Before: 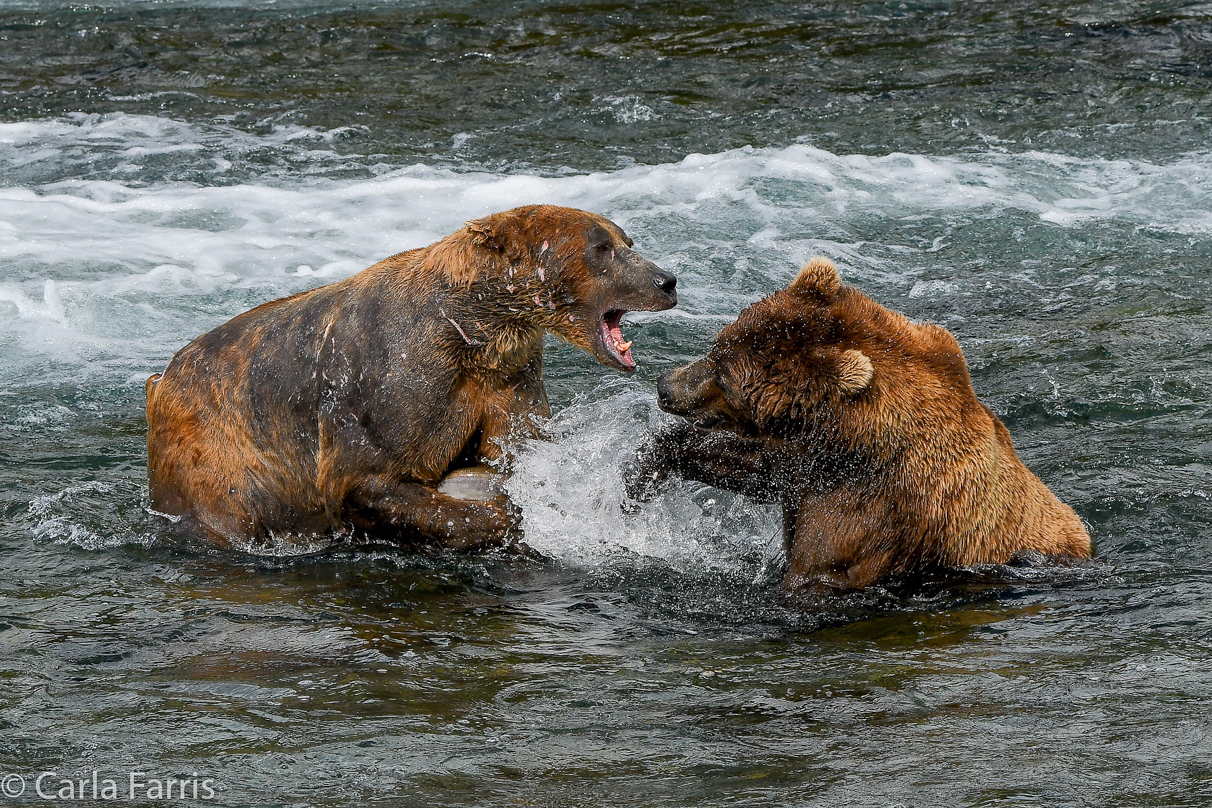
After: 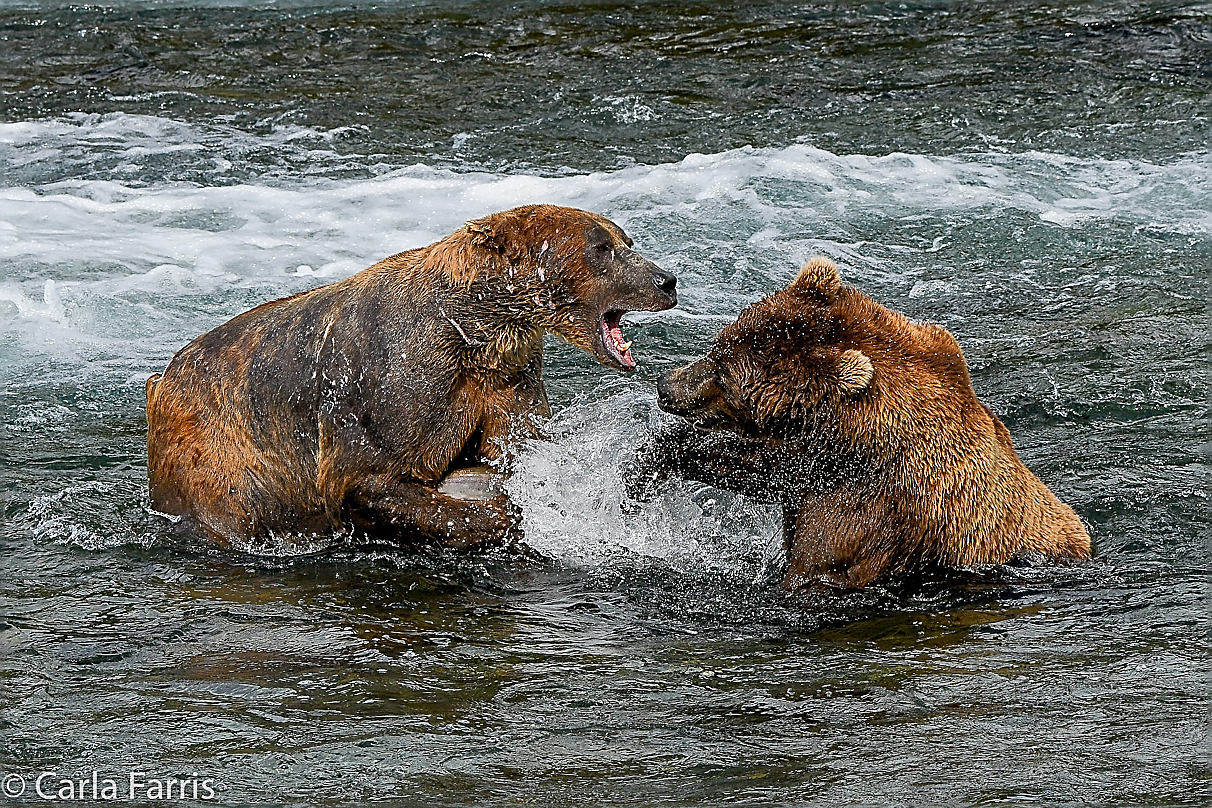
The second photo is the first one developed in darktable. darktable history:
sharpen: radius 1.665, amount 1.304
